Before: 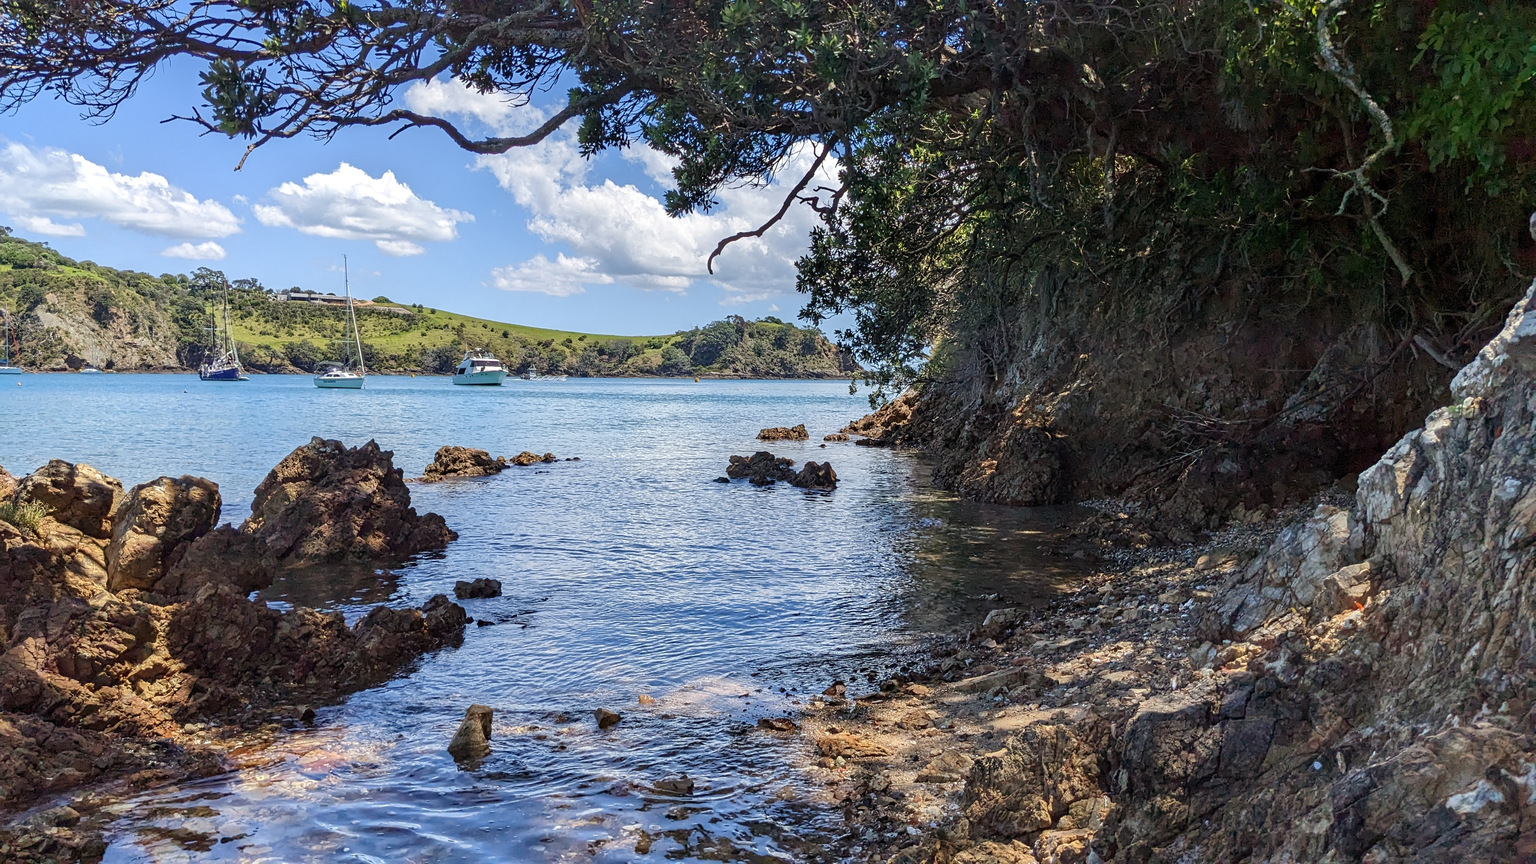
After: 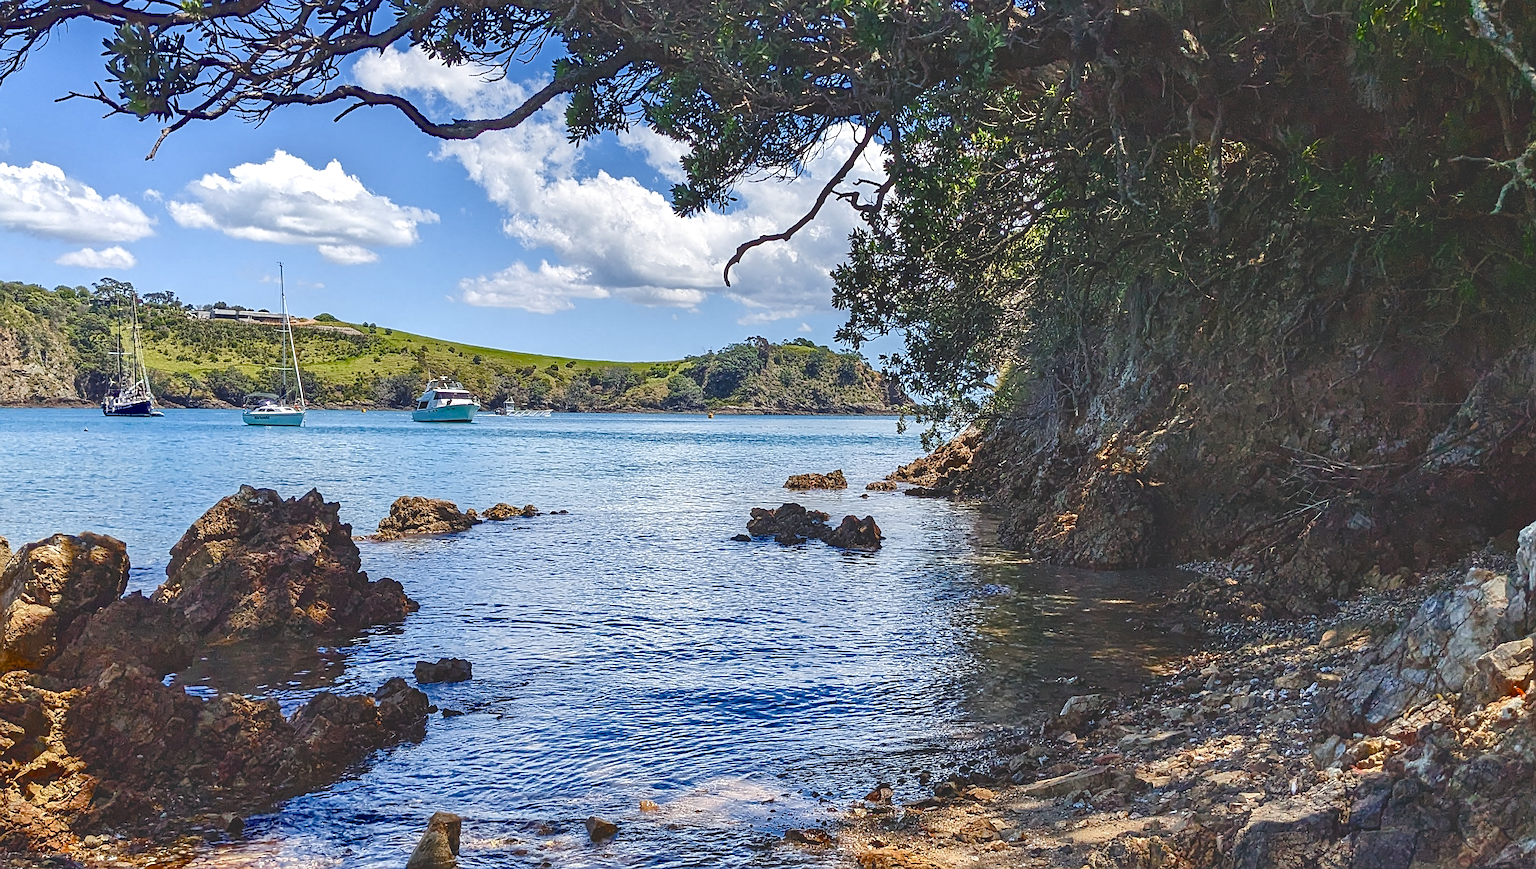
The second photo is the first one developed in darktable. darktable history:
shadows and highlights: shadows 36.52, highlights -28.09, soften with gaussian
sharpen: on, module defaults
exposure: black level correction -0.015, exposure -0.132 EV, compensate highlight preservation false
color balance rgb: highlights gain › luminance 14.521%, global offset › luminance 0.482%, perceptual saturation grading › global saturation 0.429%, perceptual saturation grading › mid-tones 6.089%, perceptual saturation grading › shadows 72.007%, saturation formula JzAzBz (2021)
crop and rotate: left 7.521%, top 4.632%, right 10.617%, bottom 13.028%
